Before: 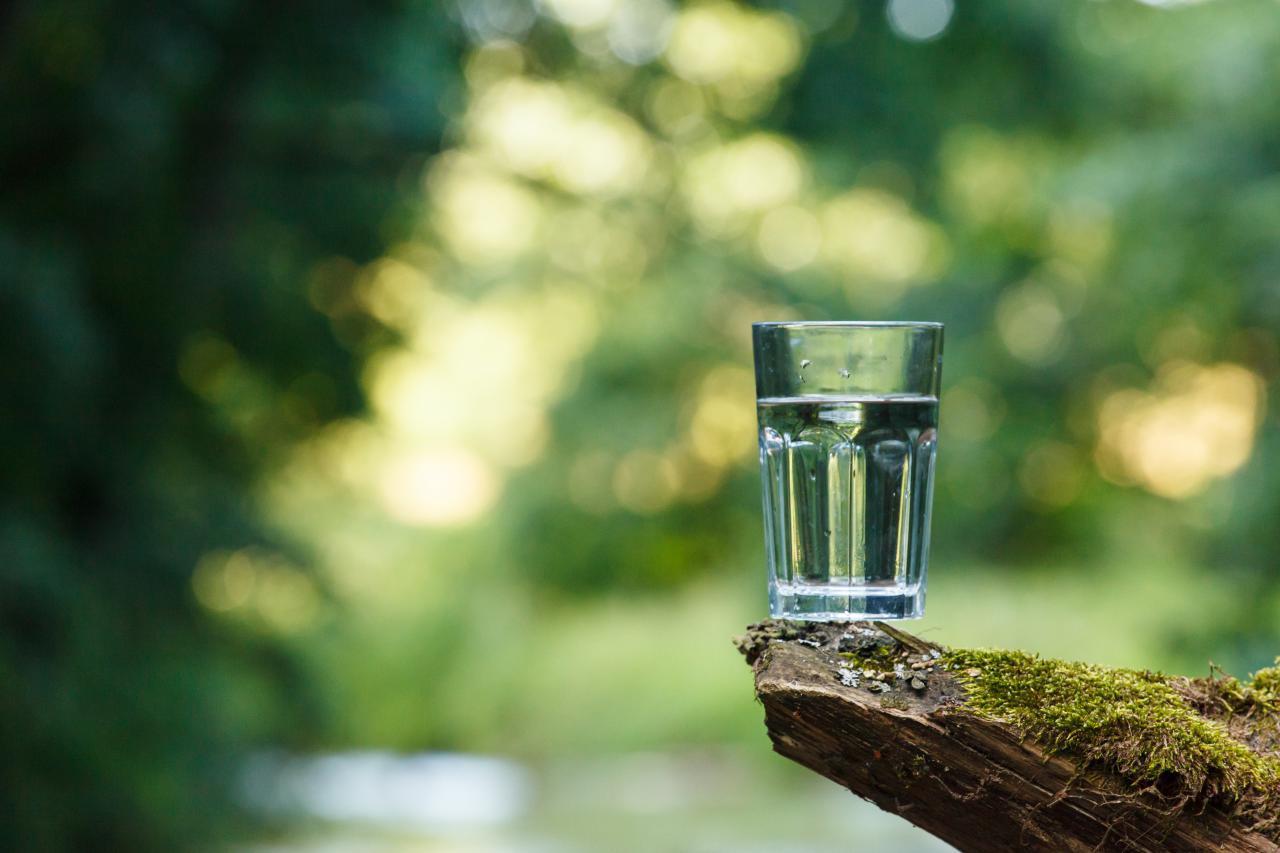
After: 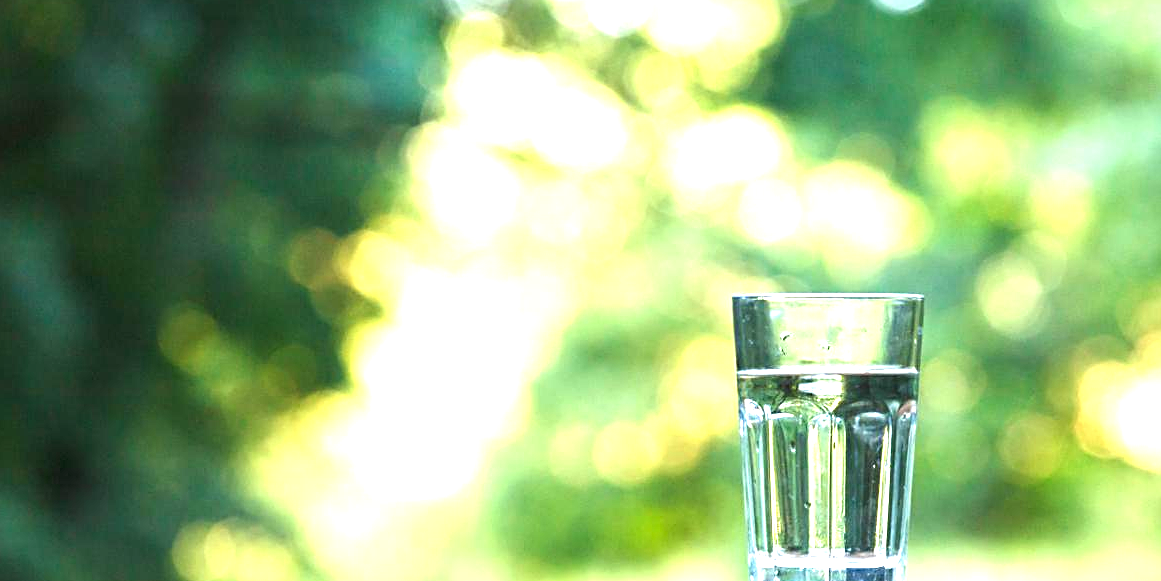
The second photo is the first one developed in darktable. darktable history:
exposure: black level correction 0, exposure 1.755 EV, compensate exposure bias true, compensate highlight preservation false
sharpen: on, module defaults
crop: left 1.584%, top 3.354%, right 7.679%, bottom 28.475%
